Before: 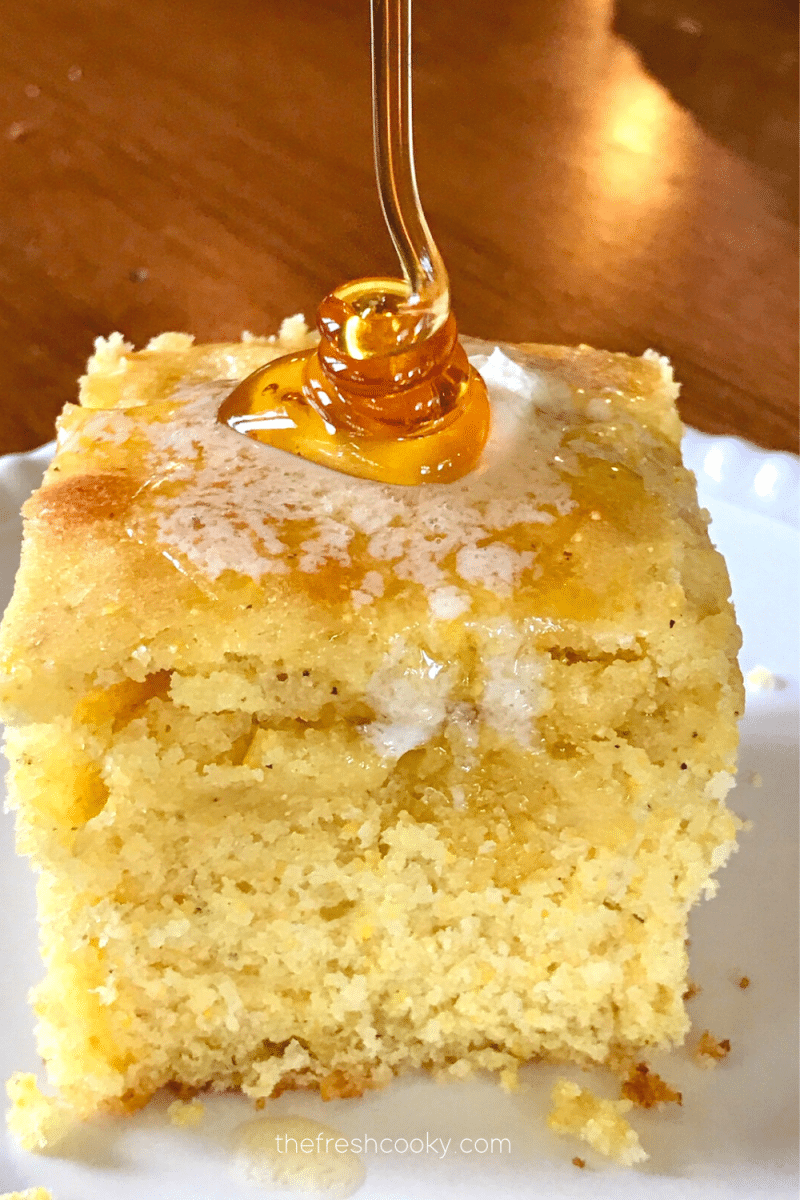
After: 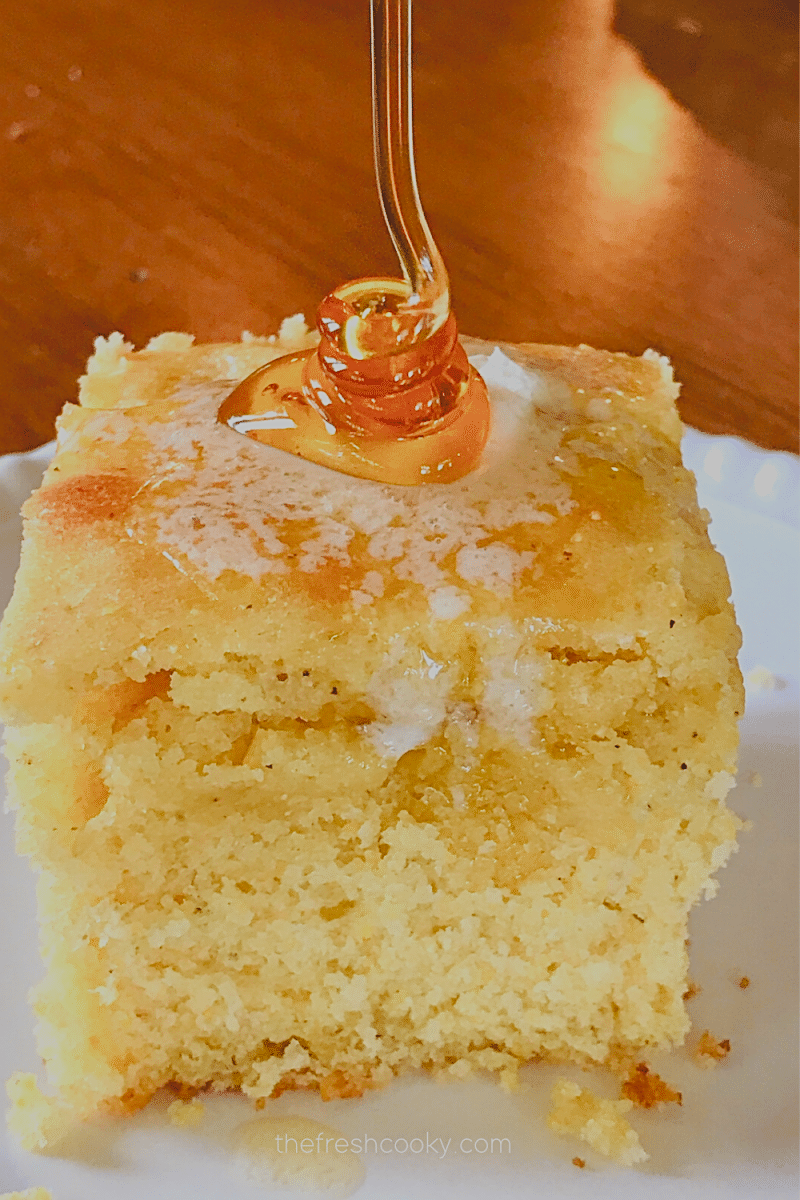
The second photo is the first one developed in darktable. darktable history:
sharpen: on, module defaults
filmic rgb: black relative exposure -7.65 EV, white relative exposure 4.56 EV, hardness 3.61, color science v4 (2020)
contrast brightness saturation: contrast -0.182, saturation 0.188
